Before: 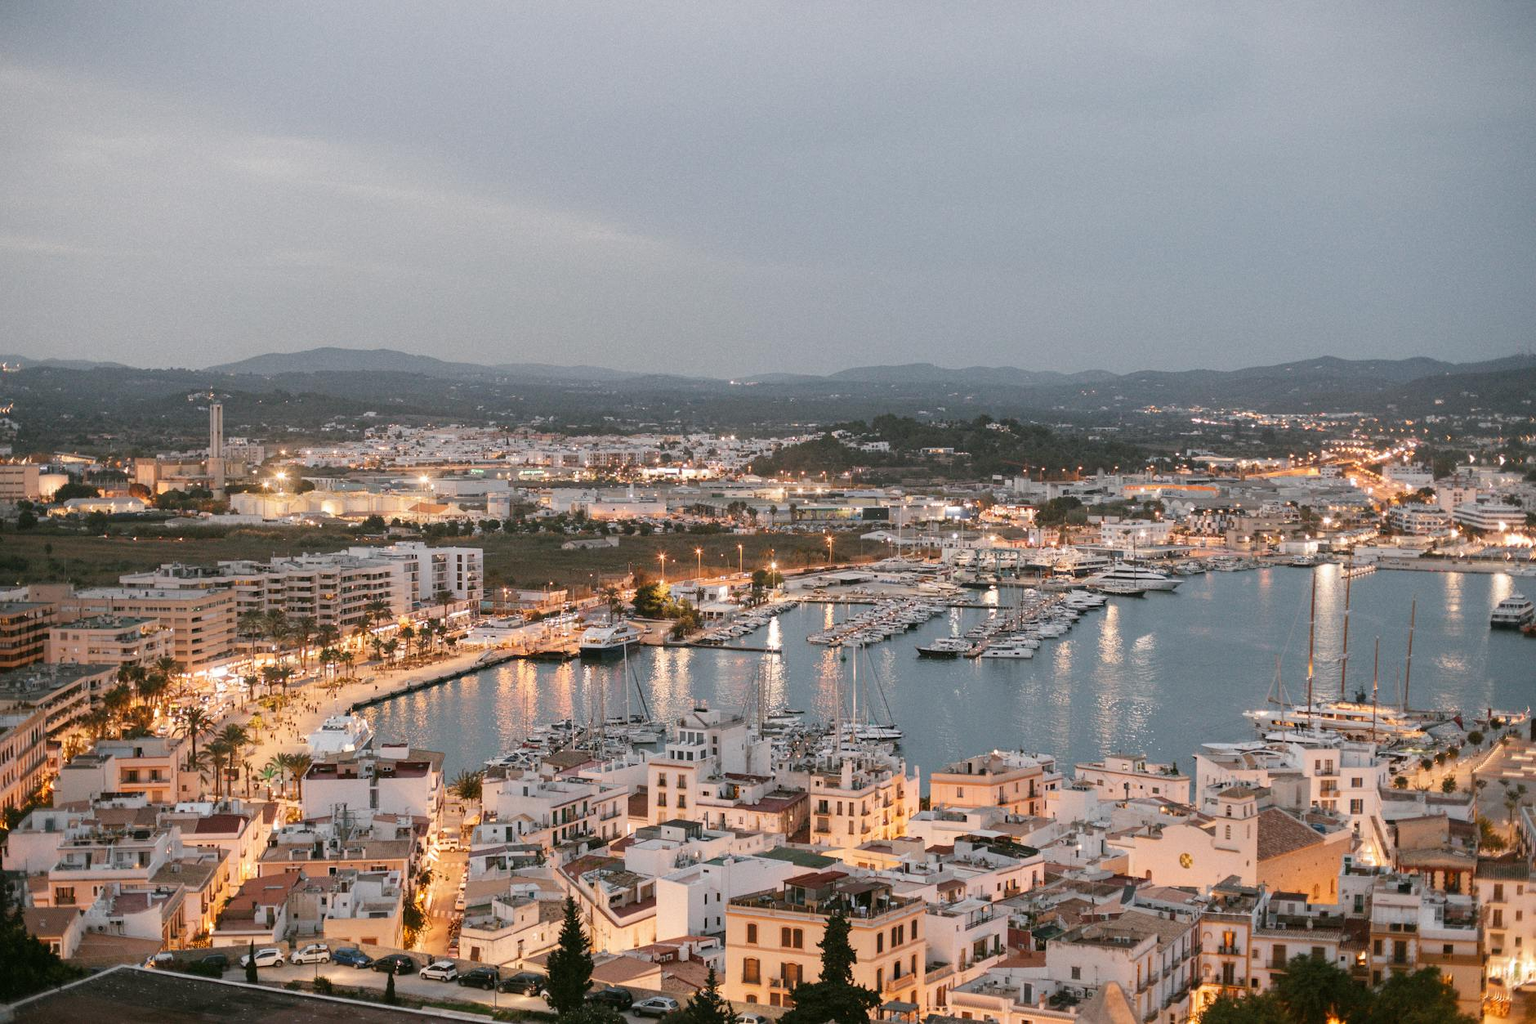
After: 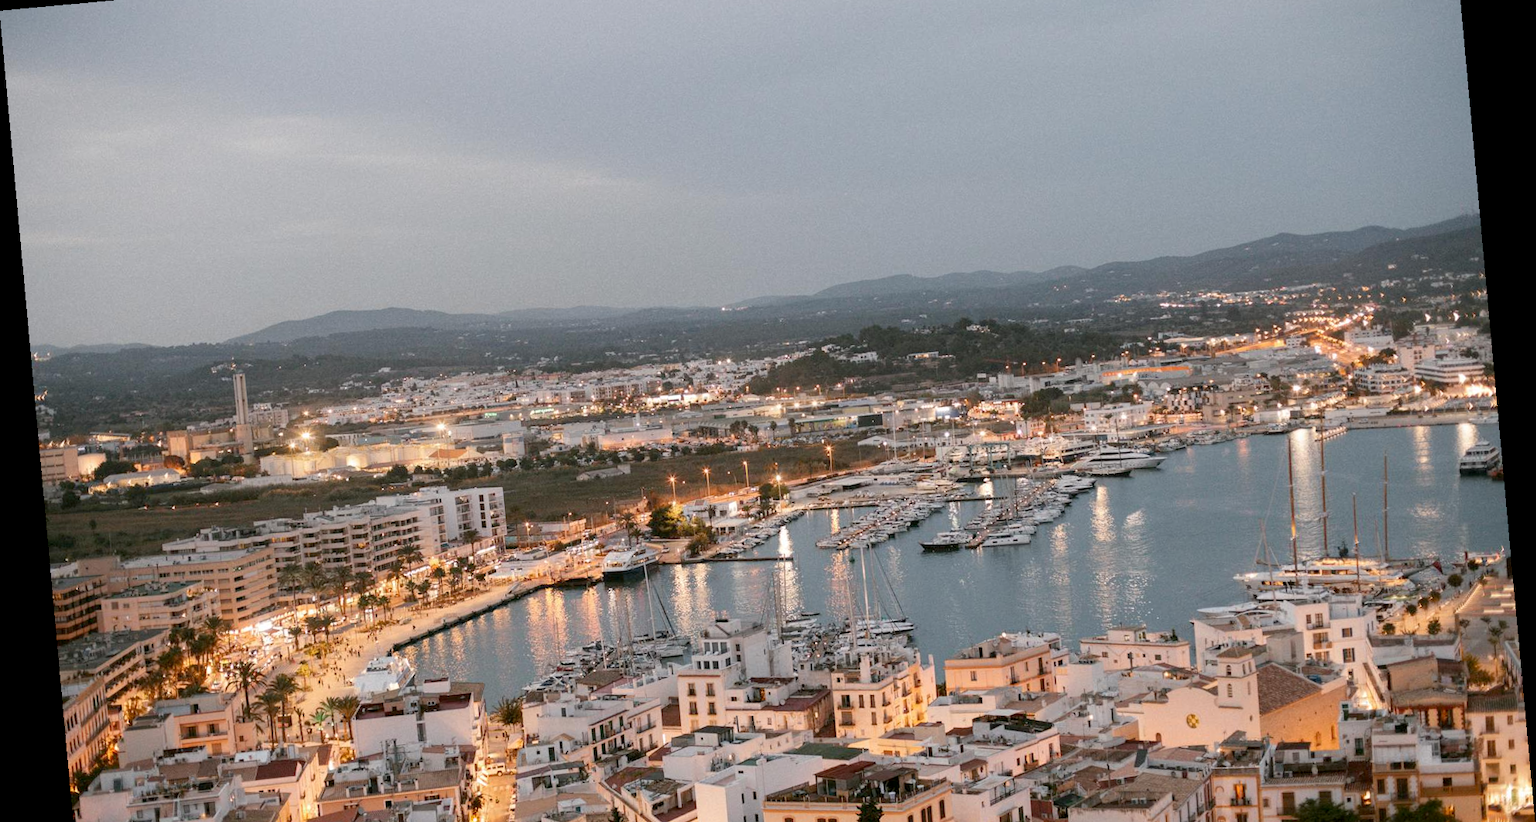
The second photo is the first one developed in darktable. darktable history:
crop: top 11.038%, bottom 13.962%
exposure: black level correction 0.005, exposure 0.014 EV, compensate highlight preservation false
rotate and perspective: rotation -5.2°, automatic cropping off
